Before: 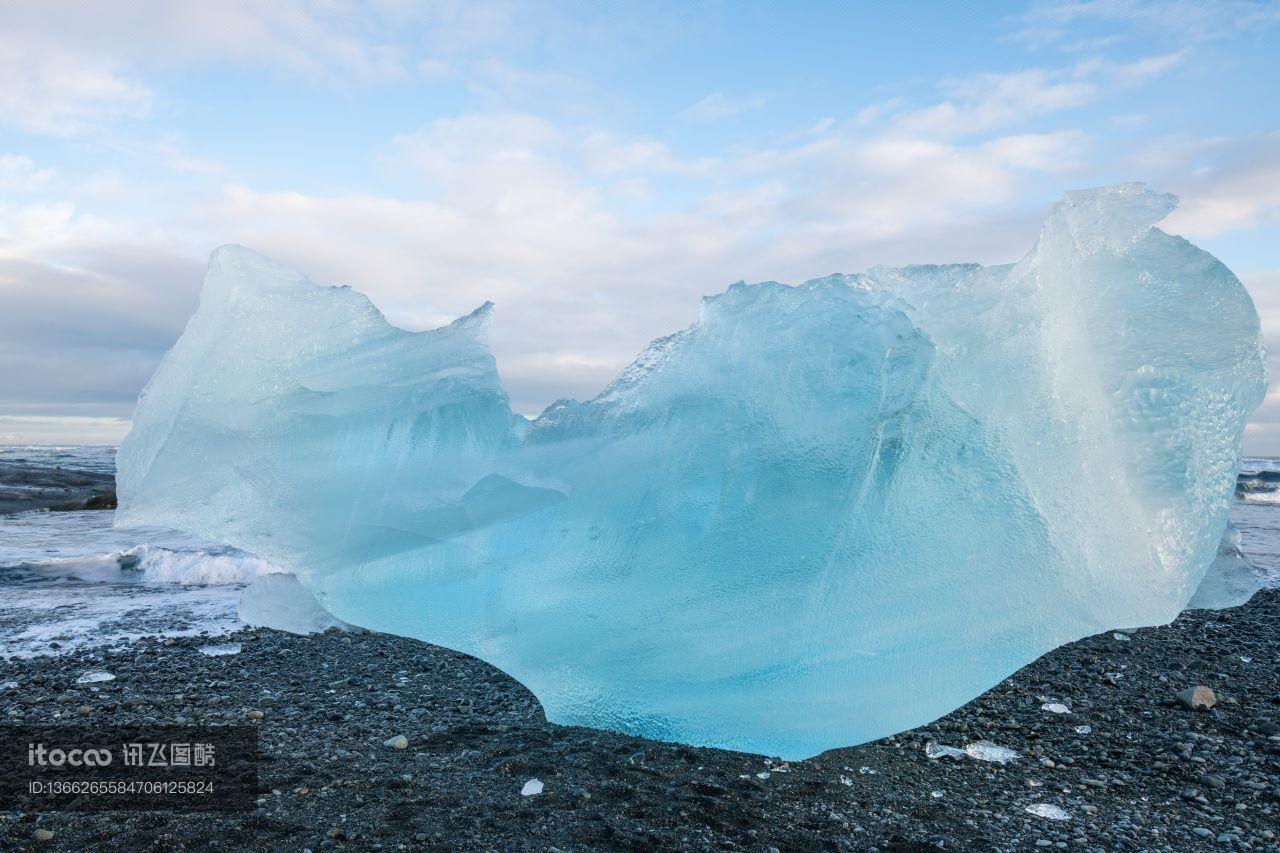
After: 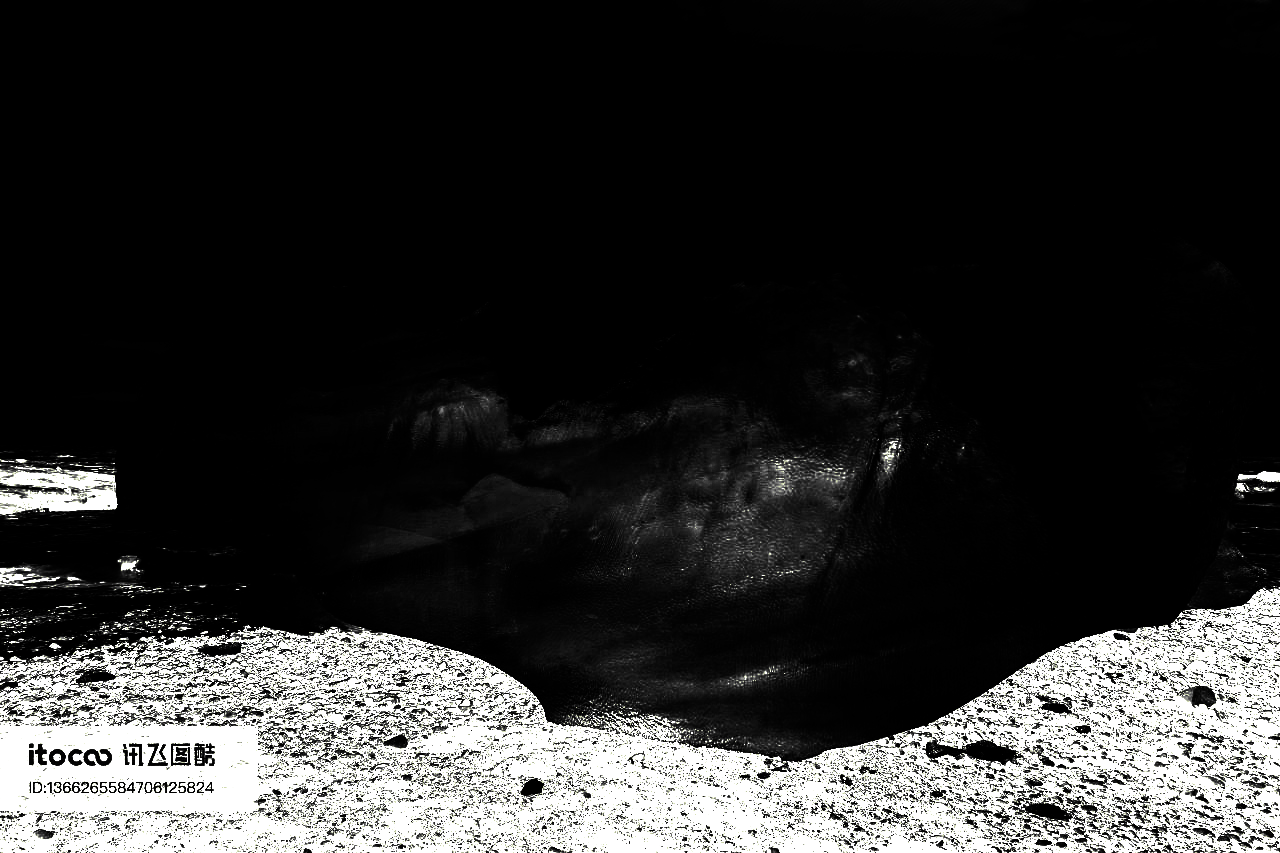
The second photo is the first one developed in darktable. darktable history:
contrast brightness saturation: brightness -1, saturation 1
color zones: curves: ch0 [(0.002, 0.593) (0.143, 0.417) (0.285, 0.541) (0.455, 0.289) (0.608, 0.327) (0.727, 0.283) (0.869, 0.571) (1, 0.603)]; ch1 [(0, 0) (0.143, 0) (0.286, 0) (0.429, 0) (0.571, 0) (0.714, 0) (0.857, 0)]
exposure: black level correction 0, exposure 1.6 EV, compensate exposure bias true, compensate highlight preservation false
split-toning: shadows › hue 290.82°, shadows › saturation 0.34, highlights › saturation 0.38, balance 0, compress 50%
color correction: highlights a* -0.137, highlights b* -5.91, shadows a* -0.137, shadows b* -0.137
local contrast: on, module defaults
base curve: curves: ch0 [(0, 0.024) (0.055, 0.065) (0.121, 0.166) (0.236, 0.319) (0.693, 0.726) (1, 1)], preserve colors none
white balance: red 8, blue 8
